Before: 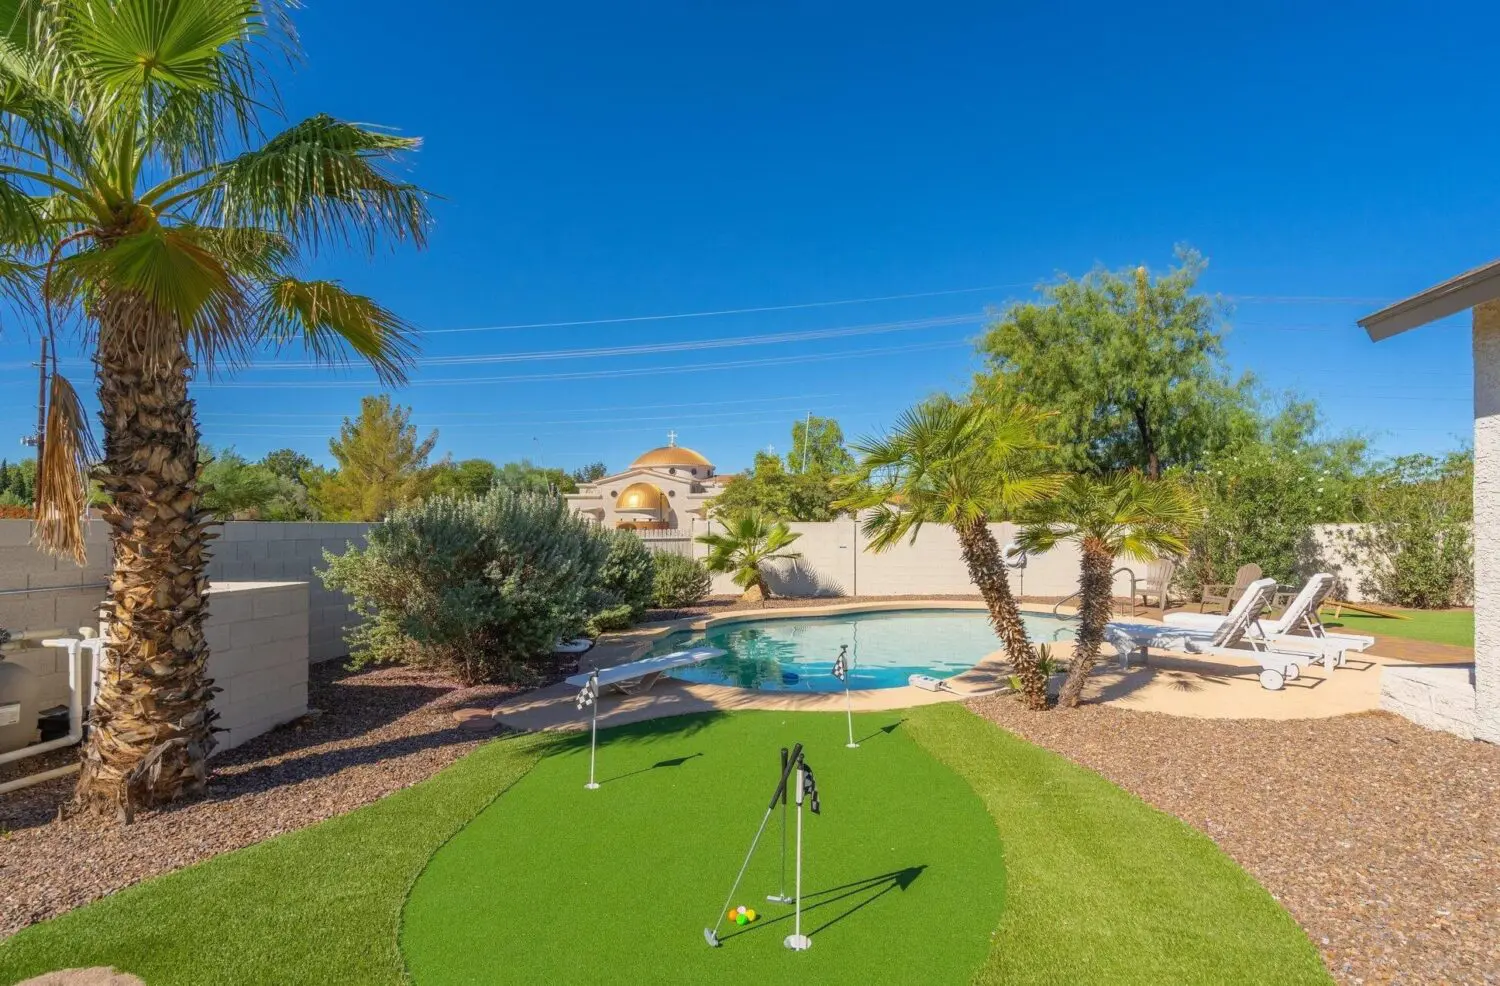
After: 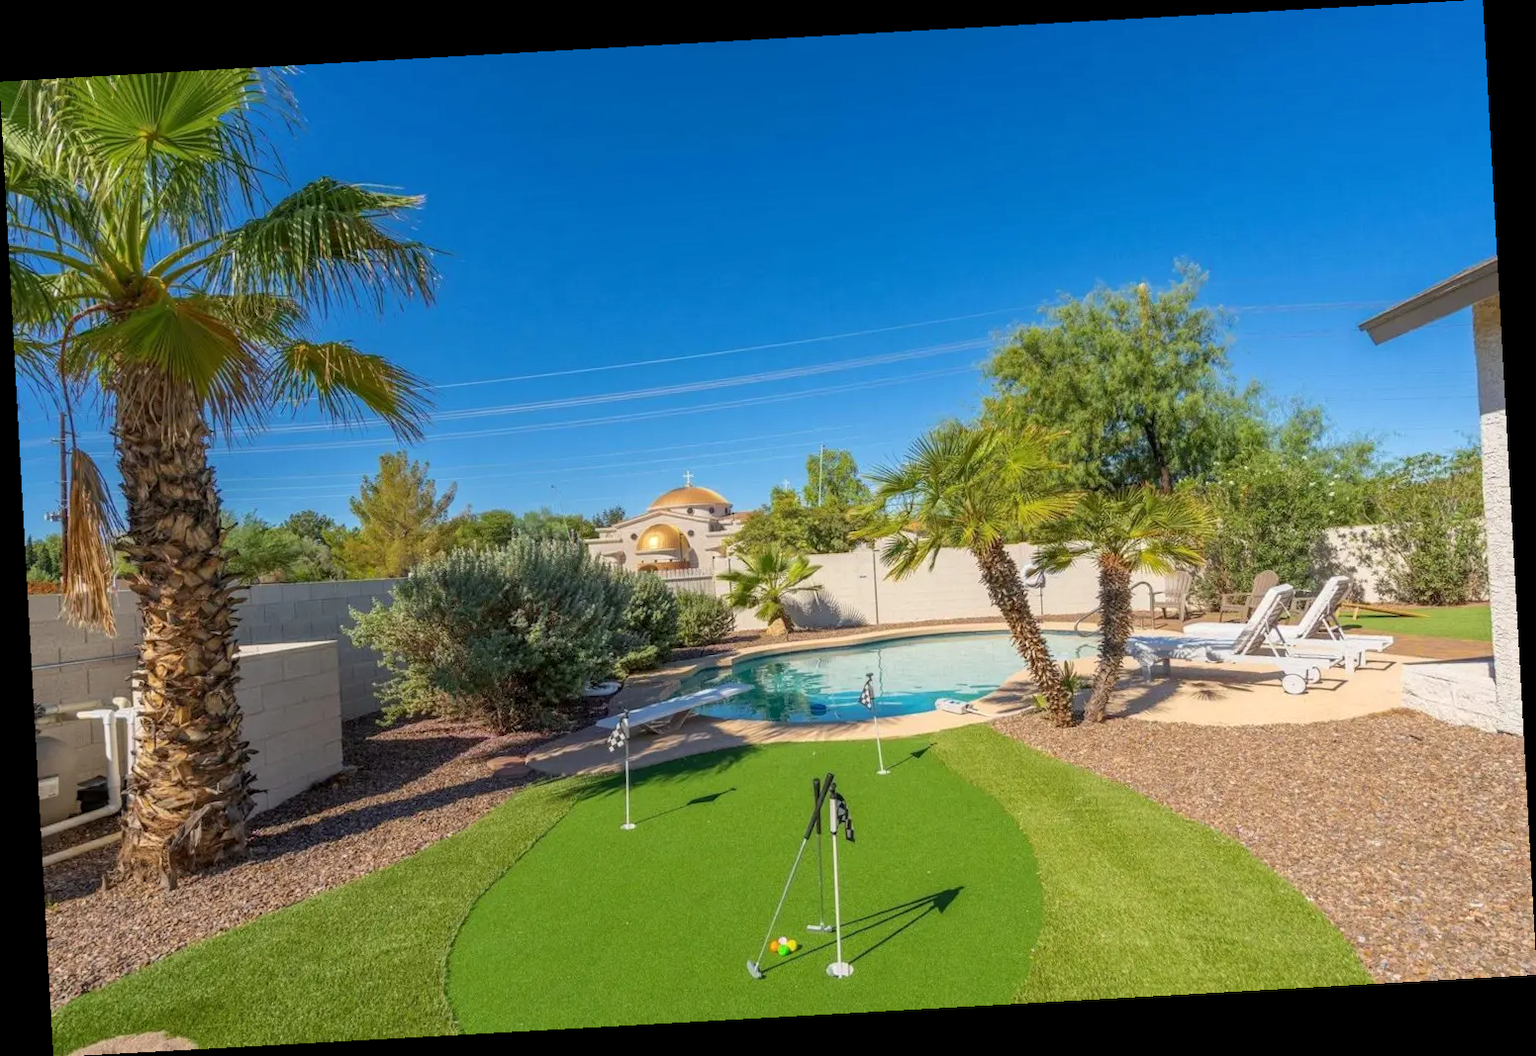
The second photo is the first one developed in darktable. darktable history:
local contrast: highlights 100%, shadows 100%, detail 120%, midtone range 0.2
rotate and perspective: rotation -3.18°, automatic cropping off
